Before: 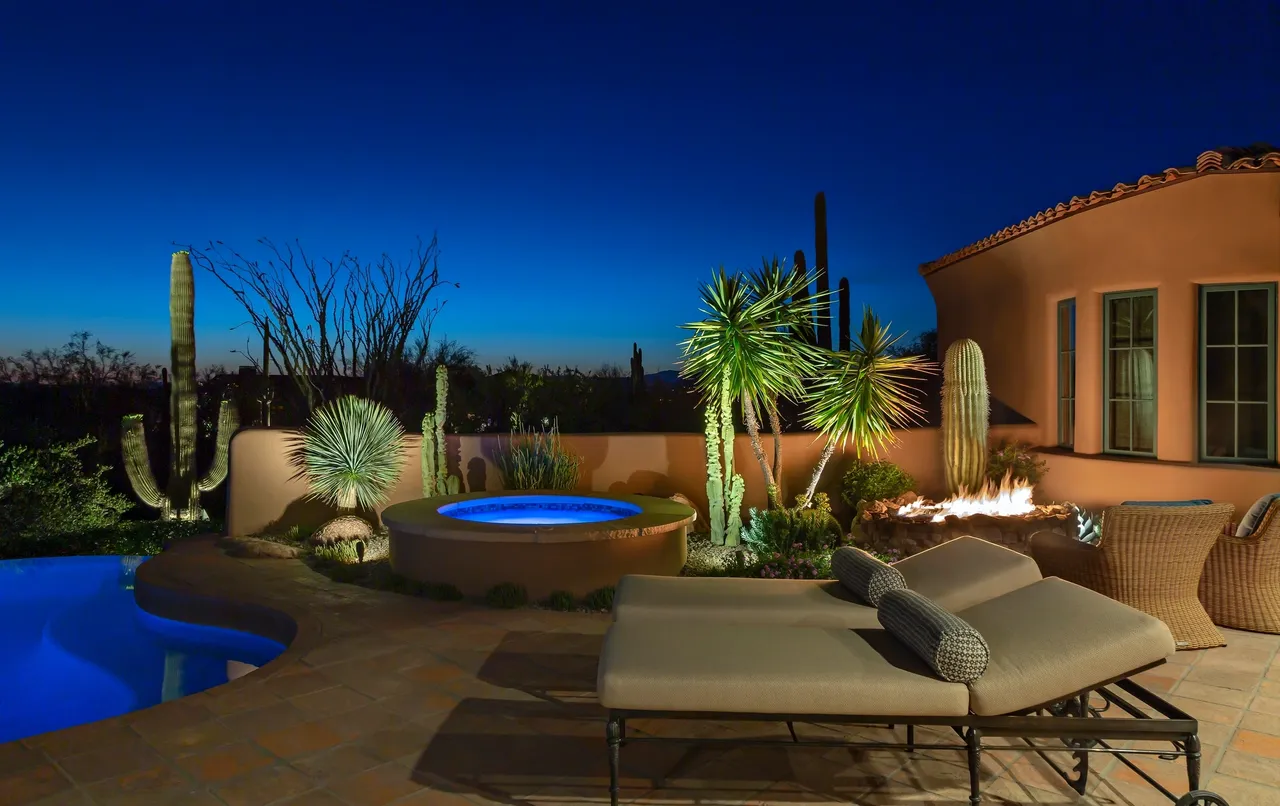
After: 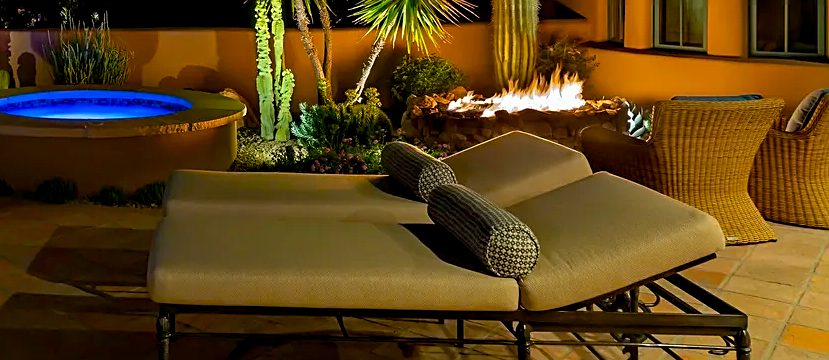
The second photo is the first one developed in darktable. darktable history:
crop and rotate: left 35.157%, top 50.293%, bottom 5.004%
sharpen: on, module defaults
color balance rgb: shadows lift › luminance -19.957%, power › chroma 0.31%, power › hue 24.12°, global offset › luminance -0.857%, perceptual saturation grading › global saturation 17.817%, global vibrance 39.569%
